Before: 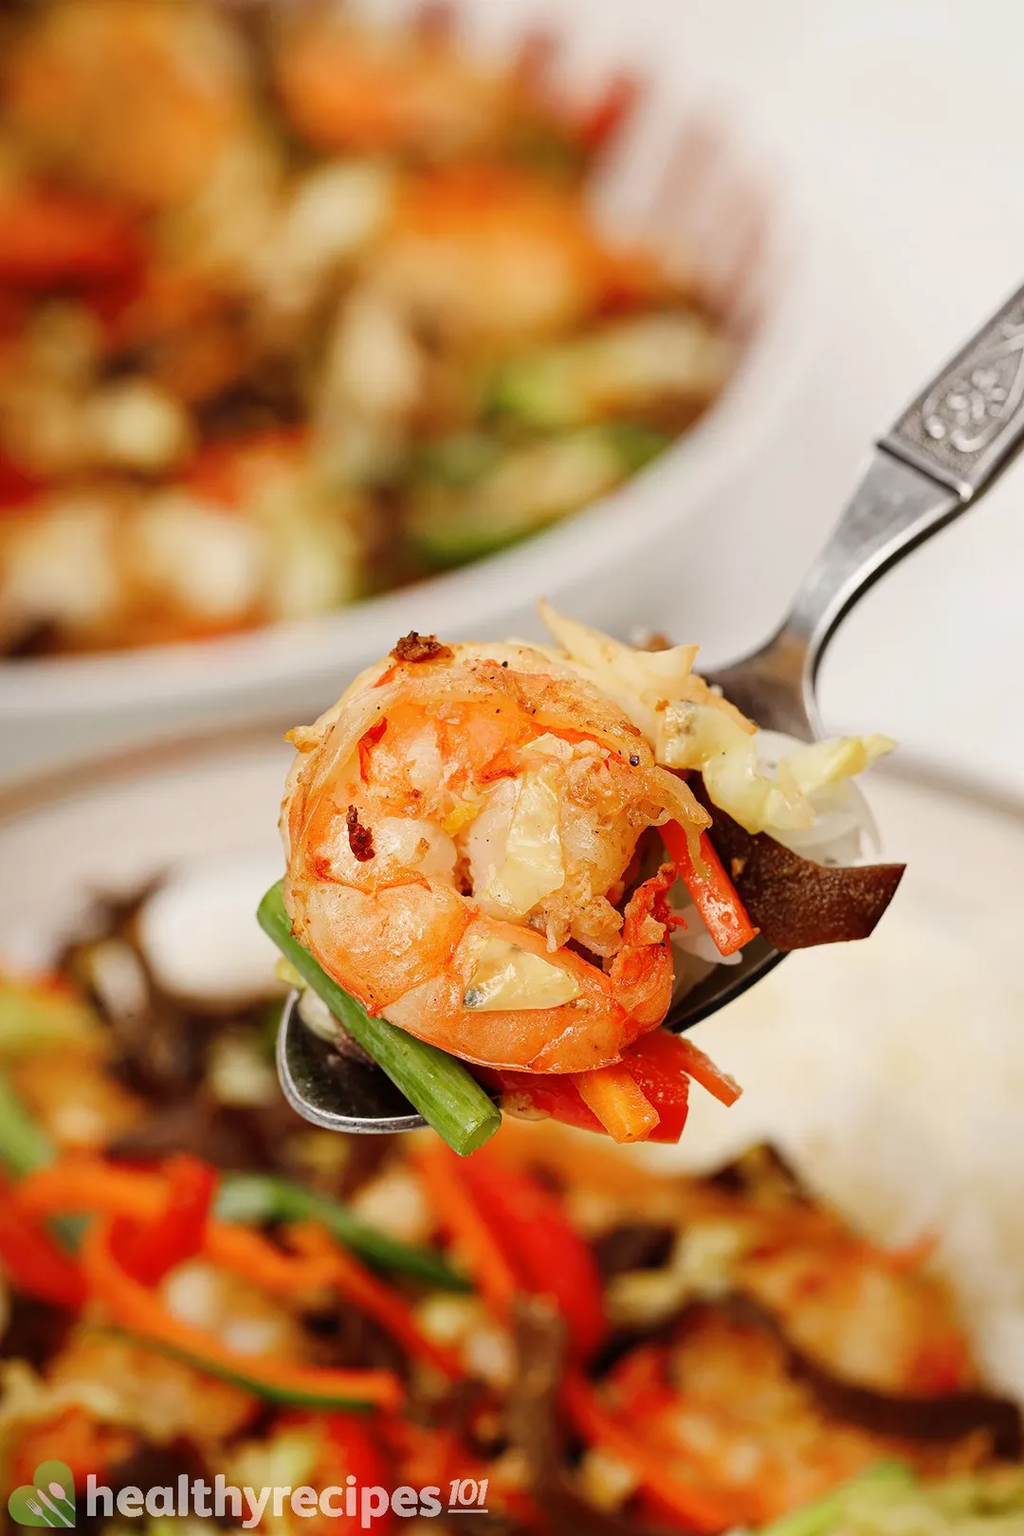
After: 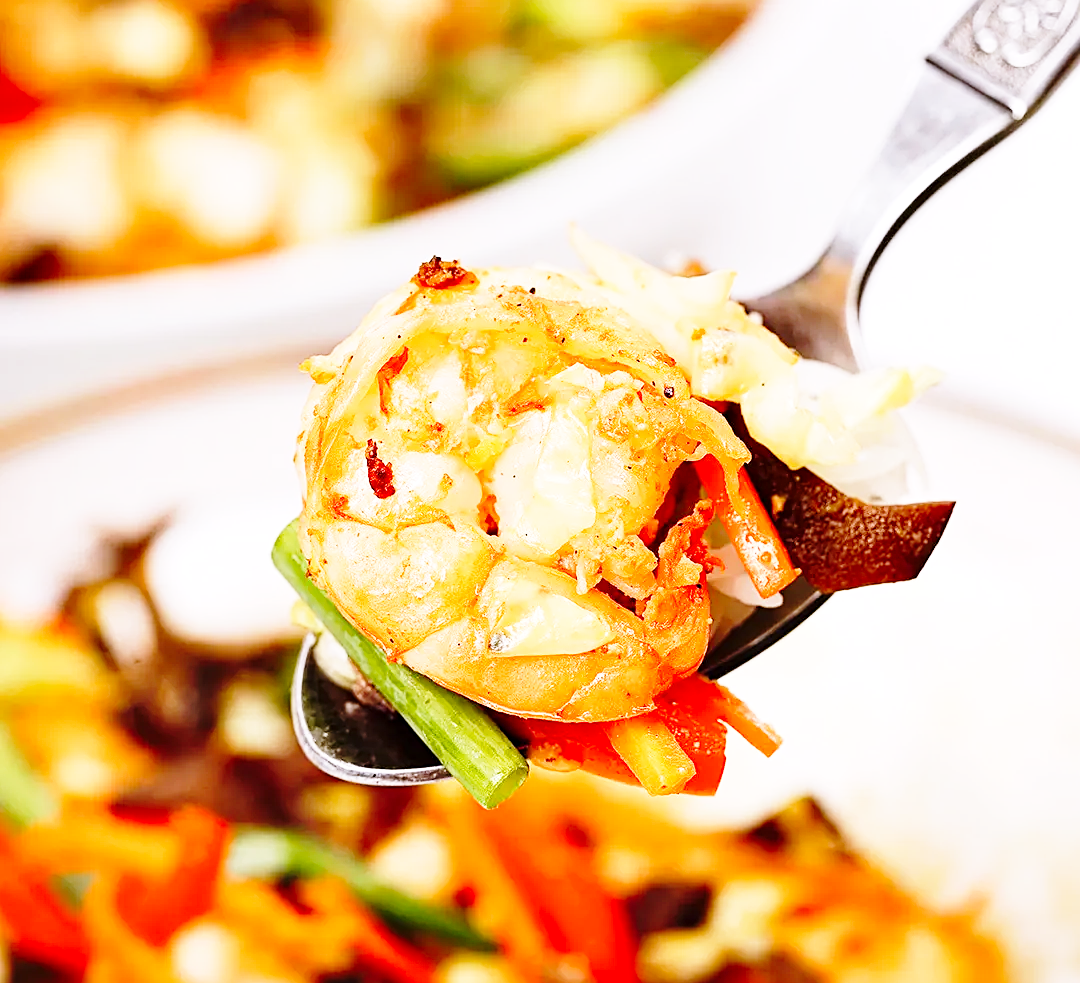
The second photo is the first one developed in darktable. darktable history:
base curve: curves: ch0 [(0, 0) (0.028, 0.03) (0.105, 0.232) (0.387, 0.748) (0.754, 0.968) (1, 1)], fusion 1, exposure shift 0.576, preserve colors none
white balance: red 1.004, blue 1.096
crop and rotate: top 25.357%, bottom 13.942%
sharpen: on, module defaults
